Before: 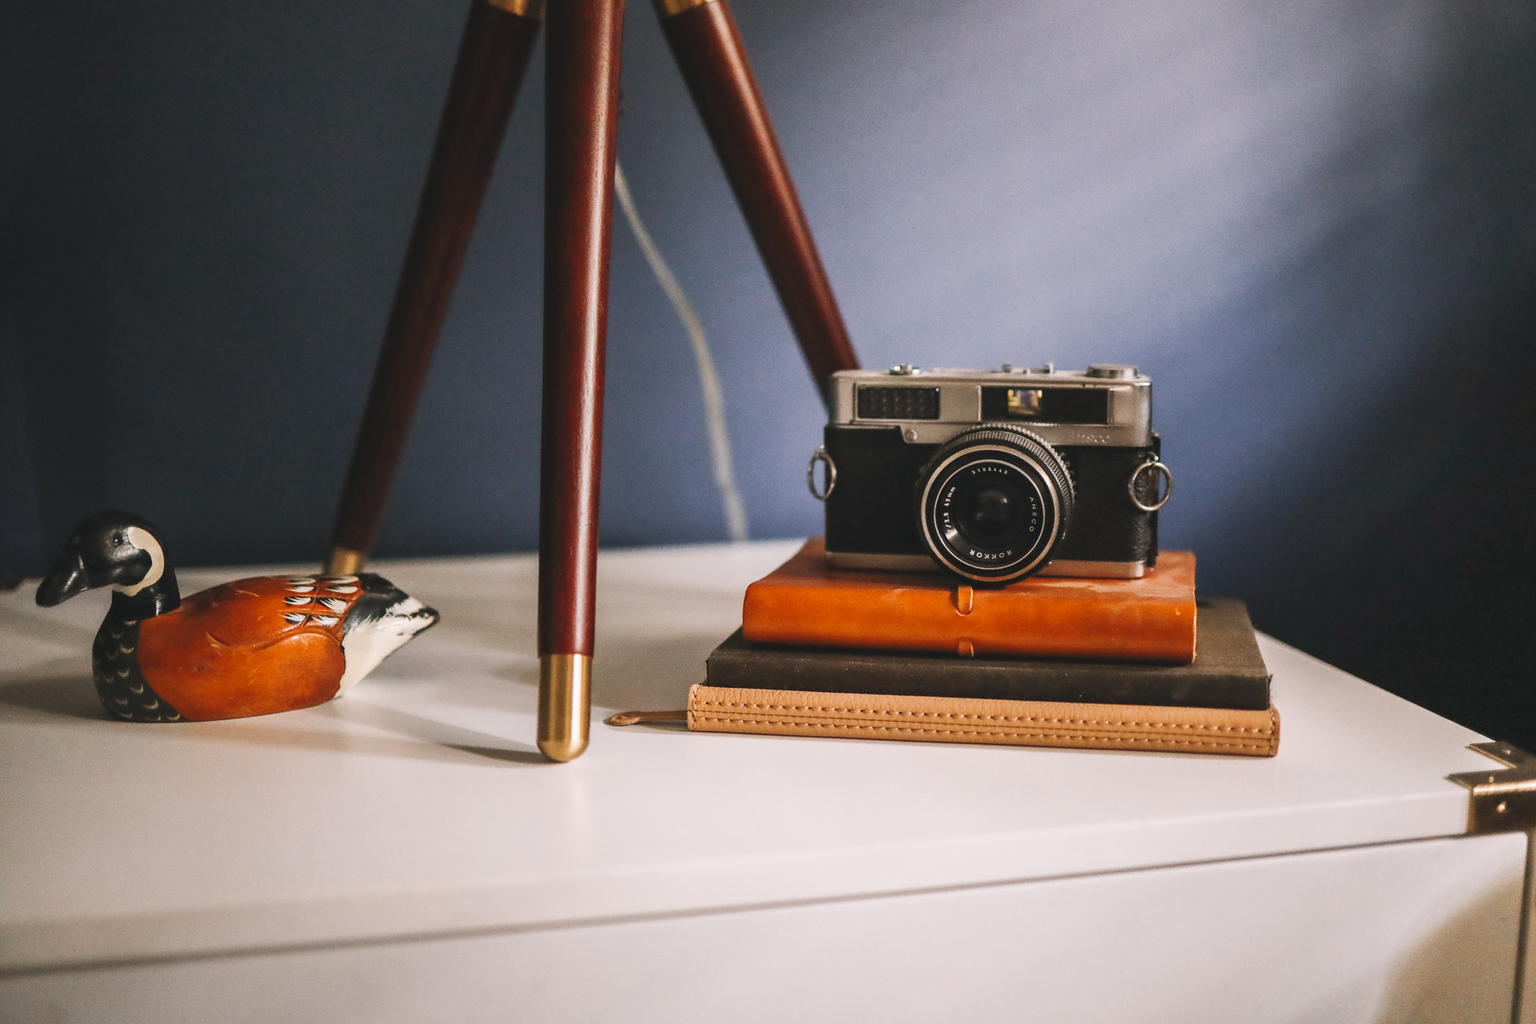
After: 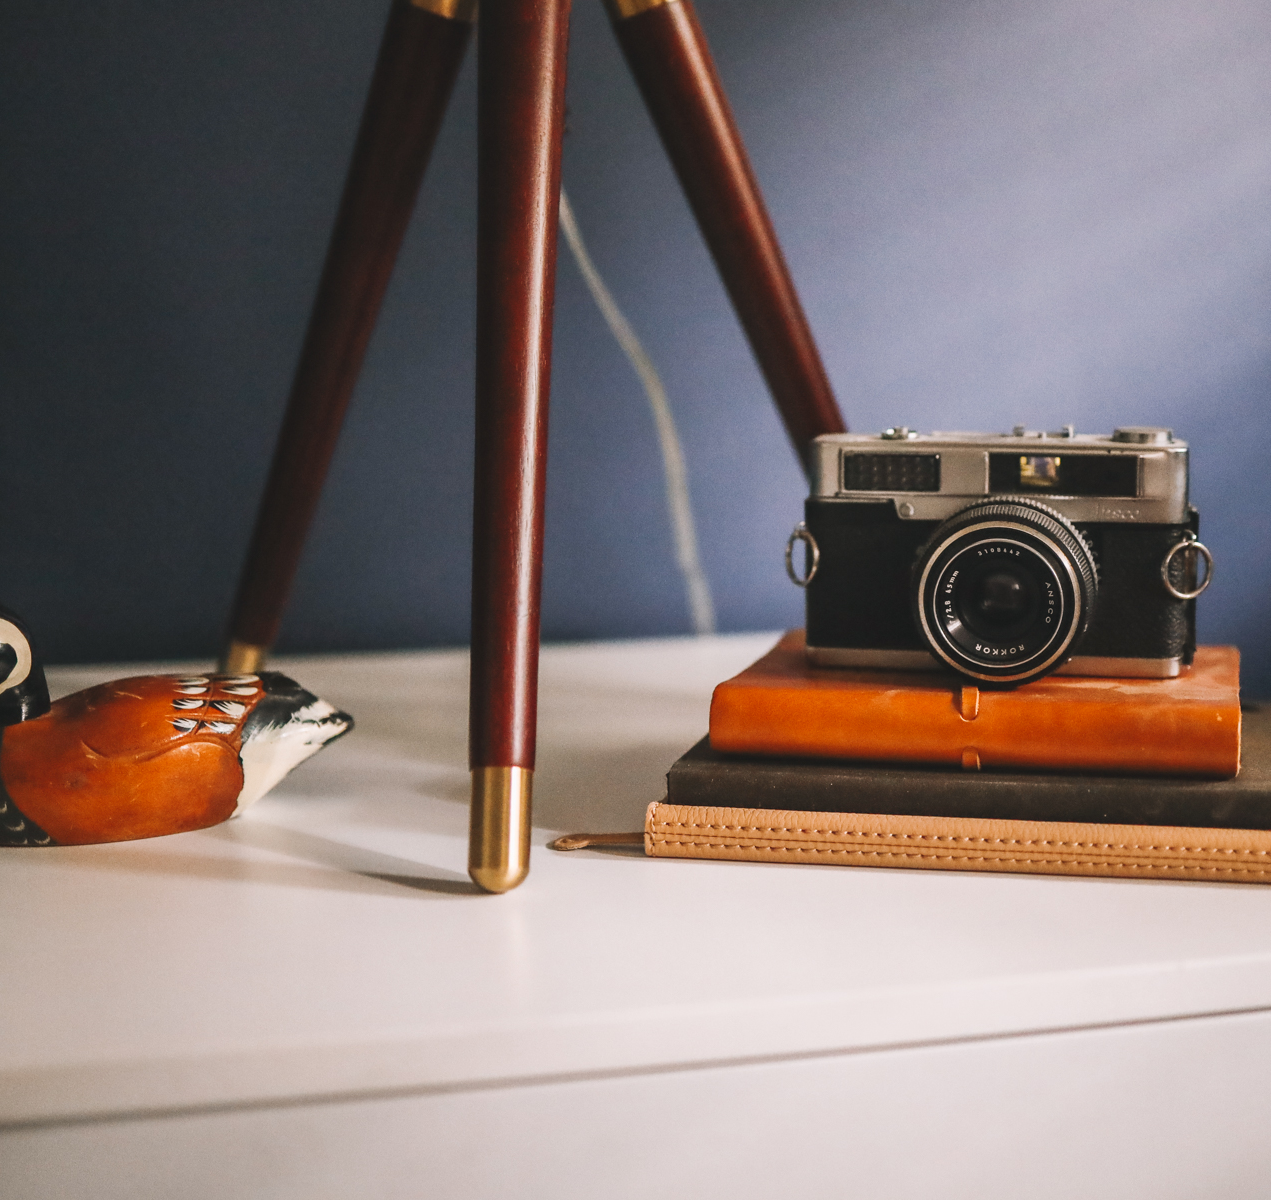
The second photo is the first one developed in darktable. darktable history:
crop and rotate: left 8.993%, right 20.381%
